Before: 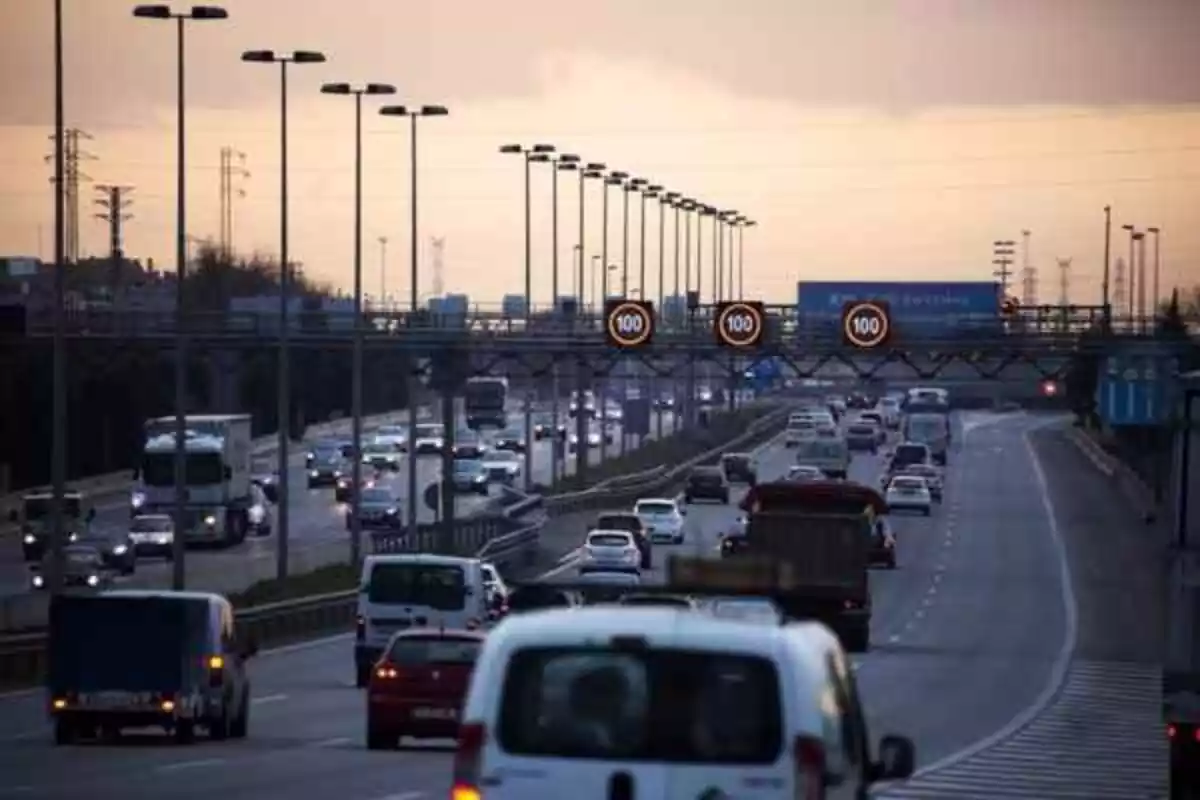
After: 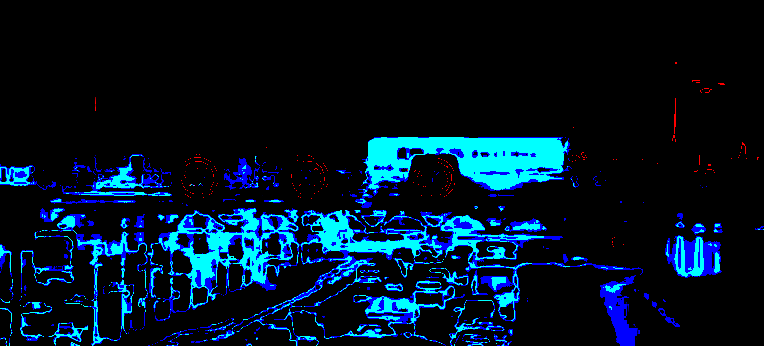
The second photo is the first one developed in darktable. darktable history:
velvia: strength 21.76%
exposure: black level correction 0.1, exposure 3 EV, compensate highlight preservation false
crop: left 36.005%, top 18.293%, right 0.31%, bottom 38.444%
shadows and highlights: soften with gaussian
local contrast: on, module defaults
white balance: red 1.042, blue 1.17
sharpen: amount 0.2
tone equalizer: -8 EV -0.75 EV, -7 EV -0.7 EV, -6 EV -0.6 EV, -5 EV -0.4 EV, -3 EV 0.4 EV, -2 EV 0.6 EV, -1 EV 0.7 EV, +0 EV 0.75 EV, edges refinement/feathering 500, mask exposure compensation -1.57 EV, preserve details no
